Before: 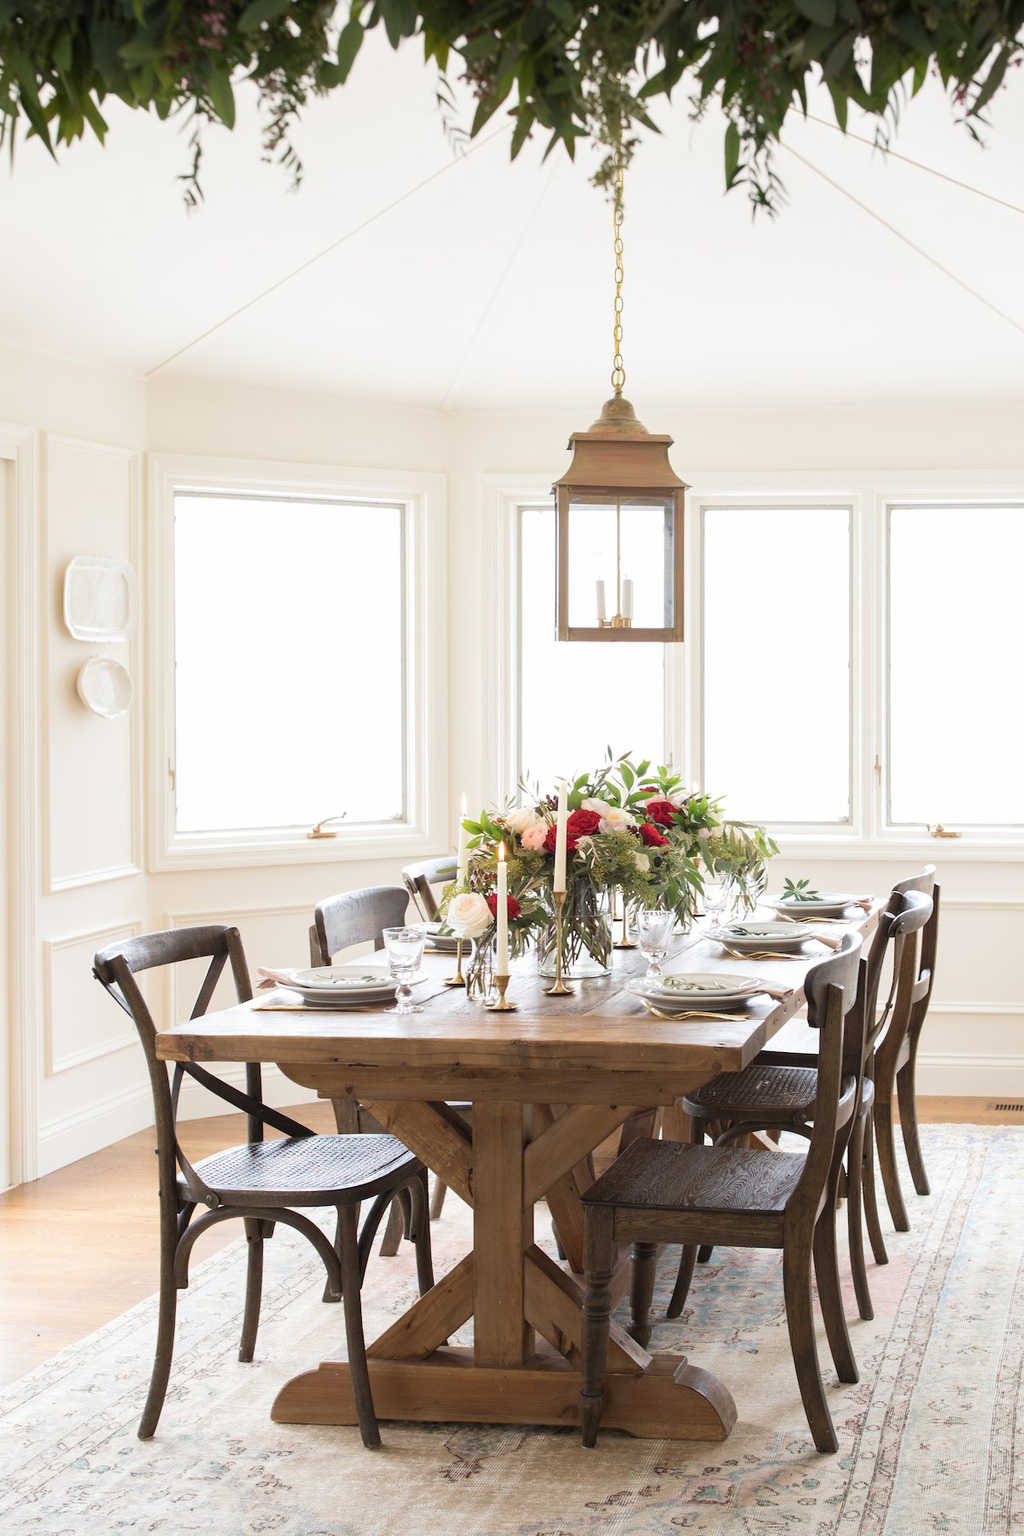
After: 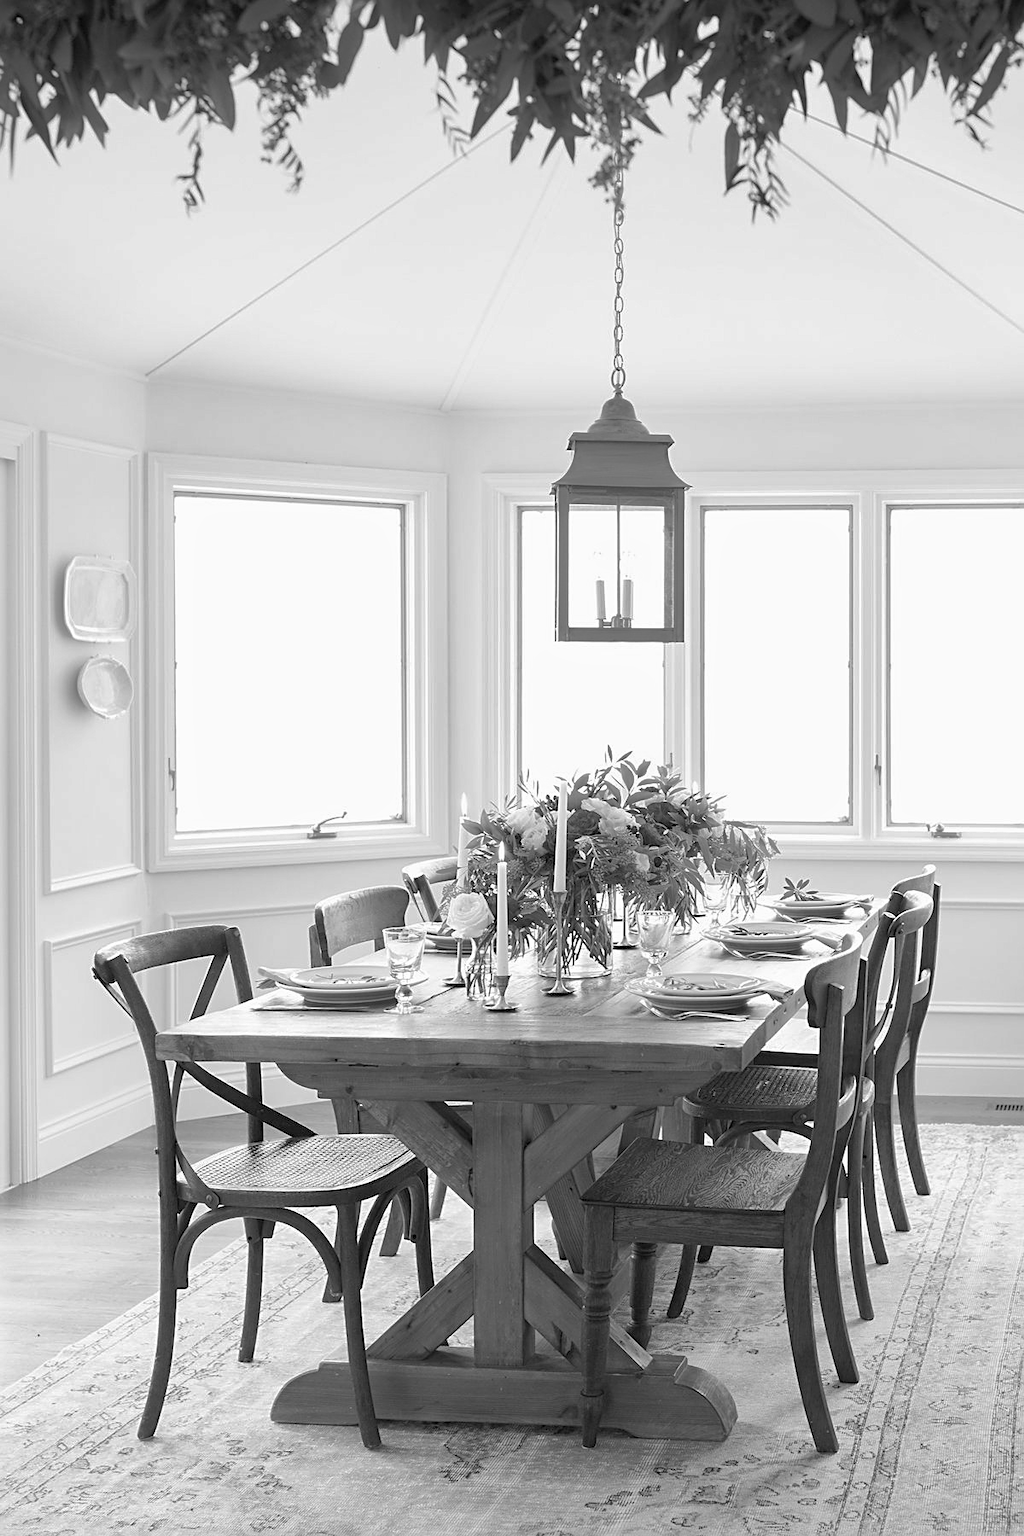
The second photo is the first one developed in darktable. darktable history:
sharpen: on, module defaults
monochrome: a 16.06, b 15.48, size 1
shadows and highlights: on, module defaults
